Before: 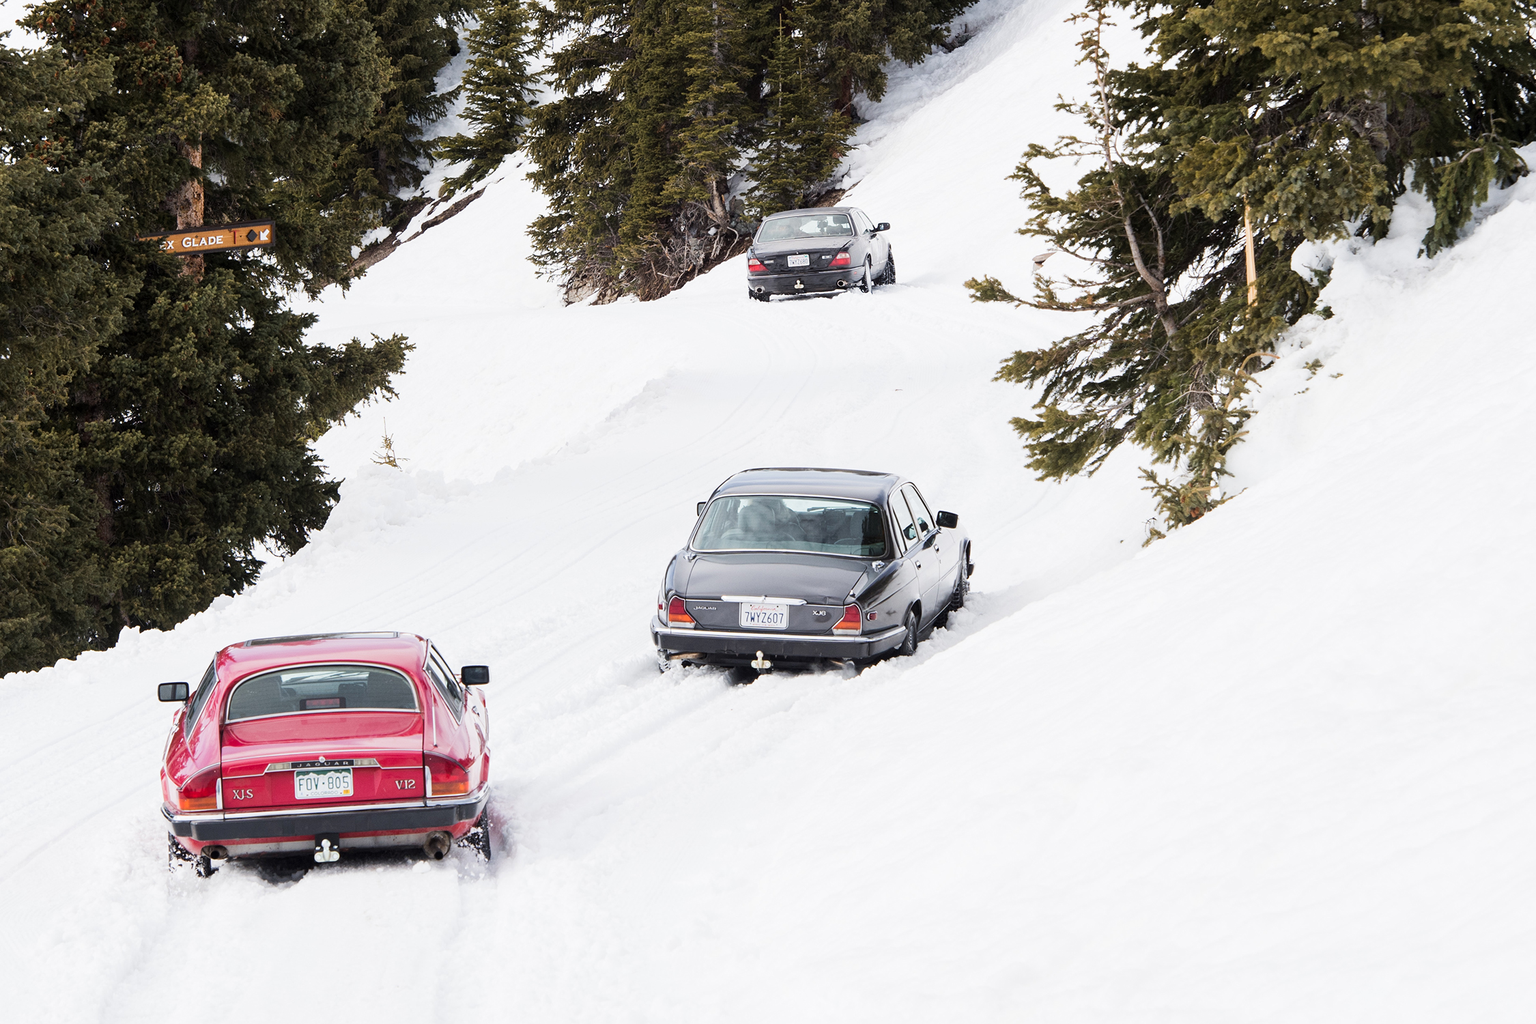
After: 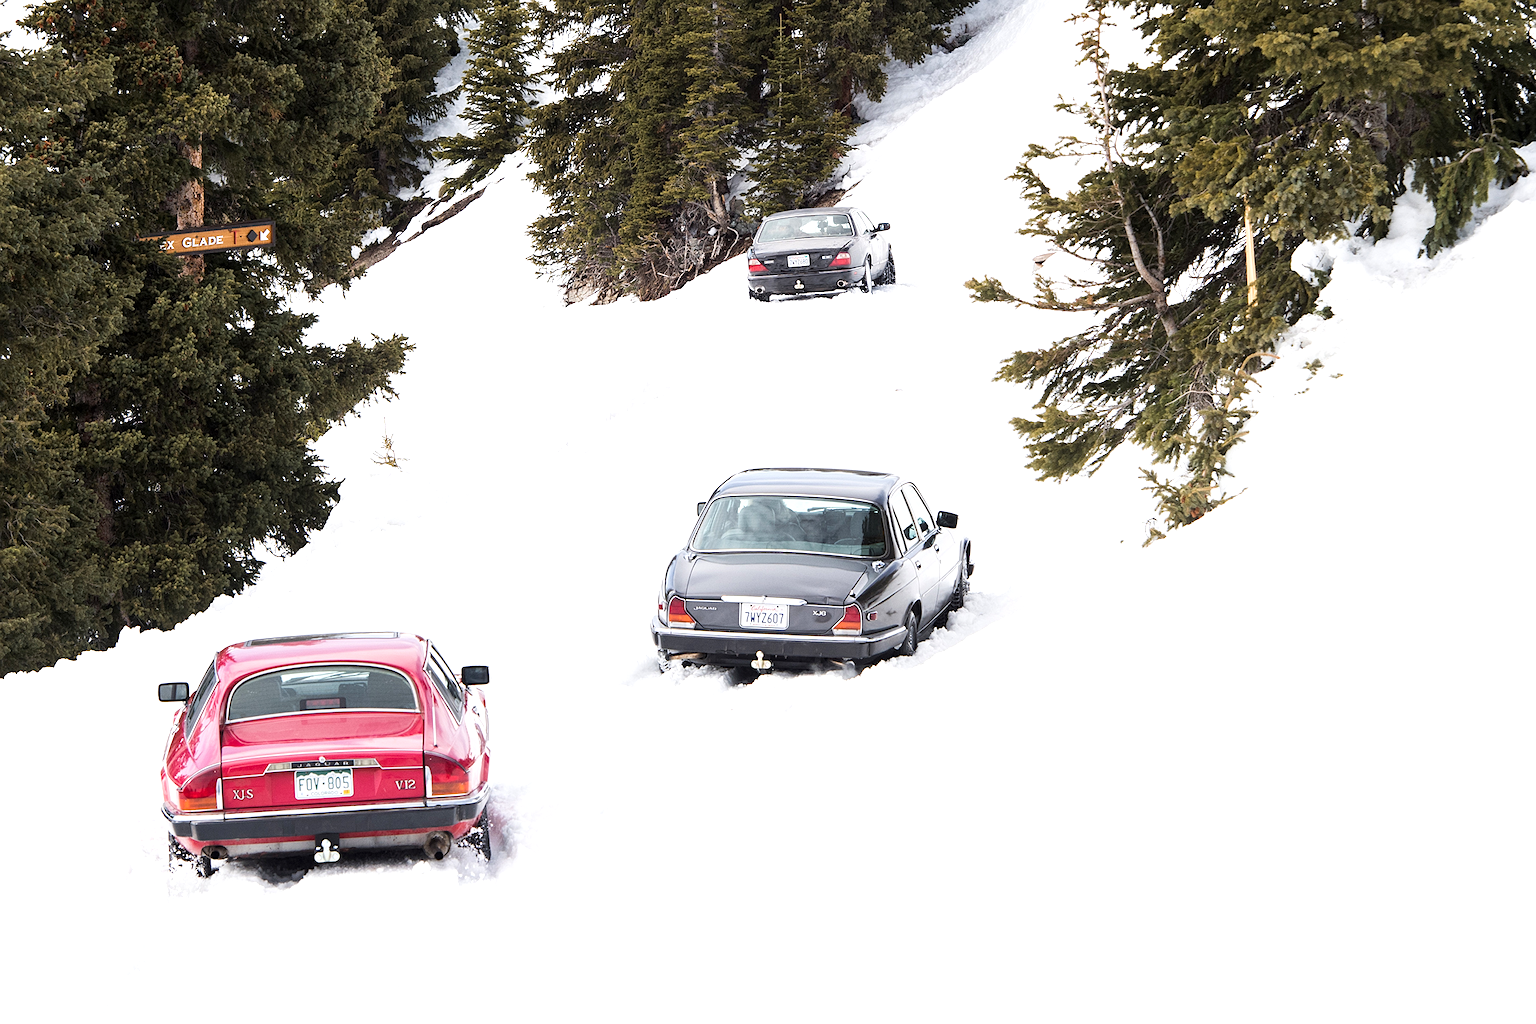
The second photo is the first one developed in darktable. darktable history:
exposure: exposure 0.367 EV, compensate highlight preservation false
color balance: on, module defaults
local contrast: mode bilateral grid, contrast 15, coarseness 36, detail 105%, midtone range 0.2
sharpen: radius 1.272, amount 0.305, threshold 0
